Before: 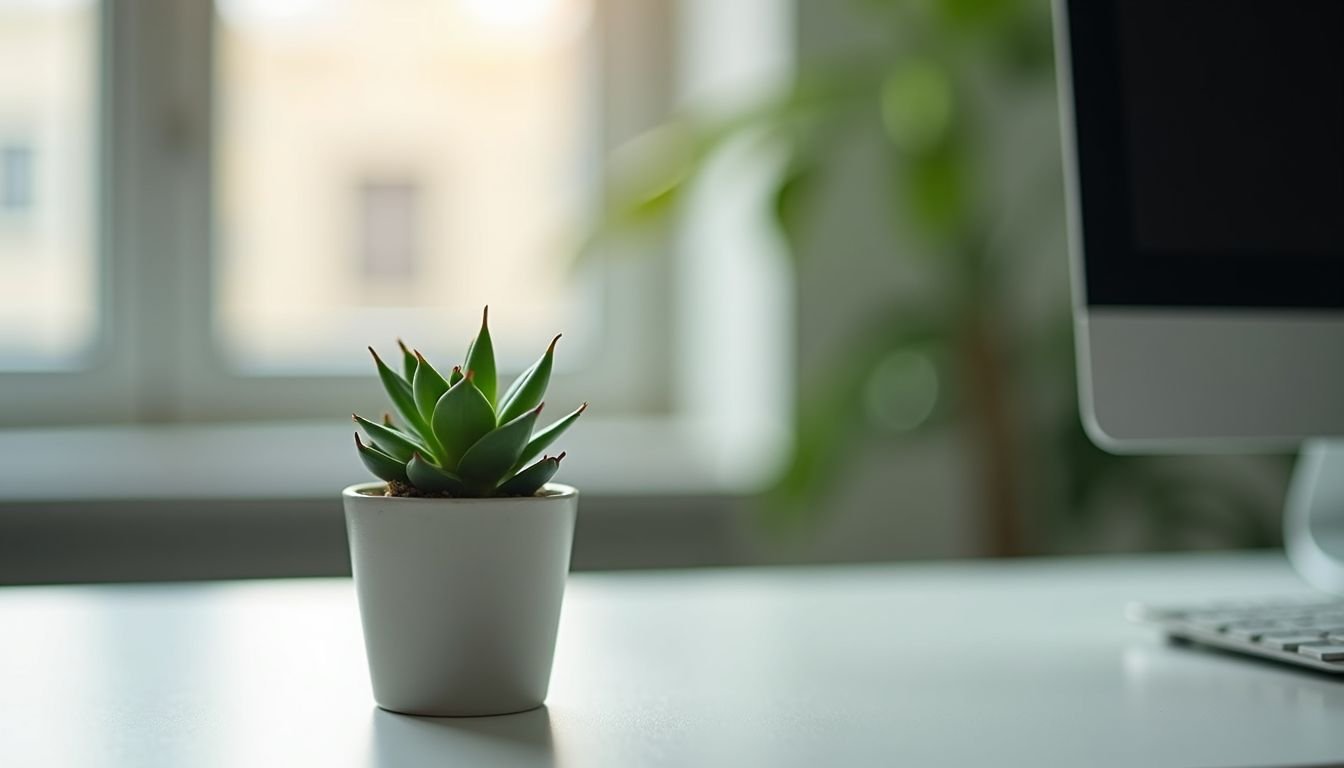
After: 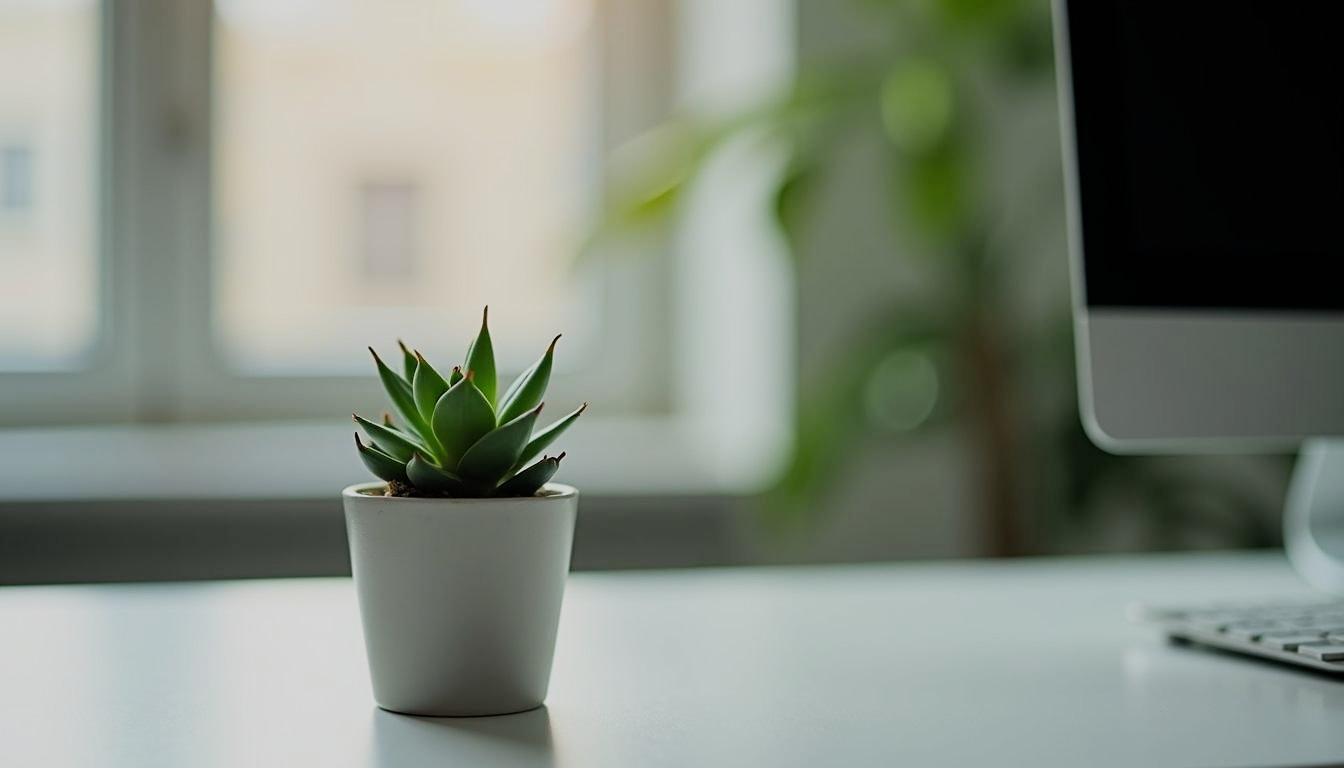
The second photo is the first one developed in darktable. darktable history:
filmic rgb: black relative exposure -7.65 EV, white relative exposure 4.56 EV, hardness 3.61, contrast 1.055
